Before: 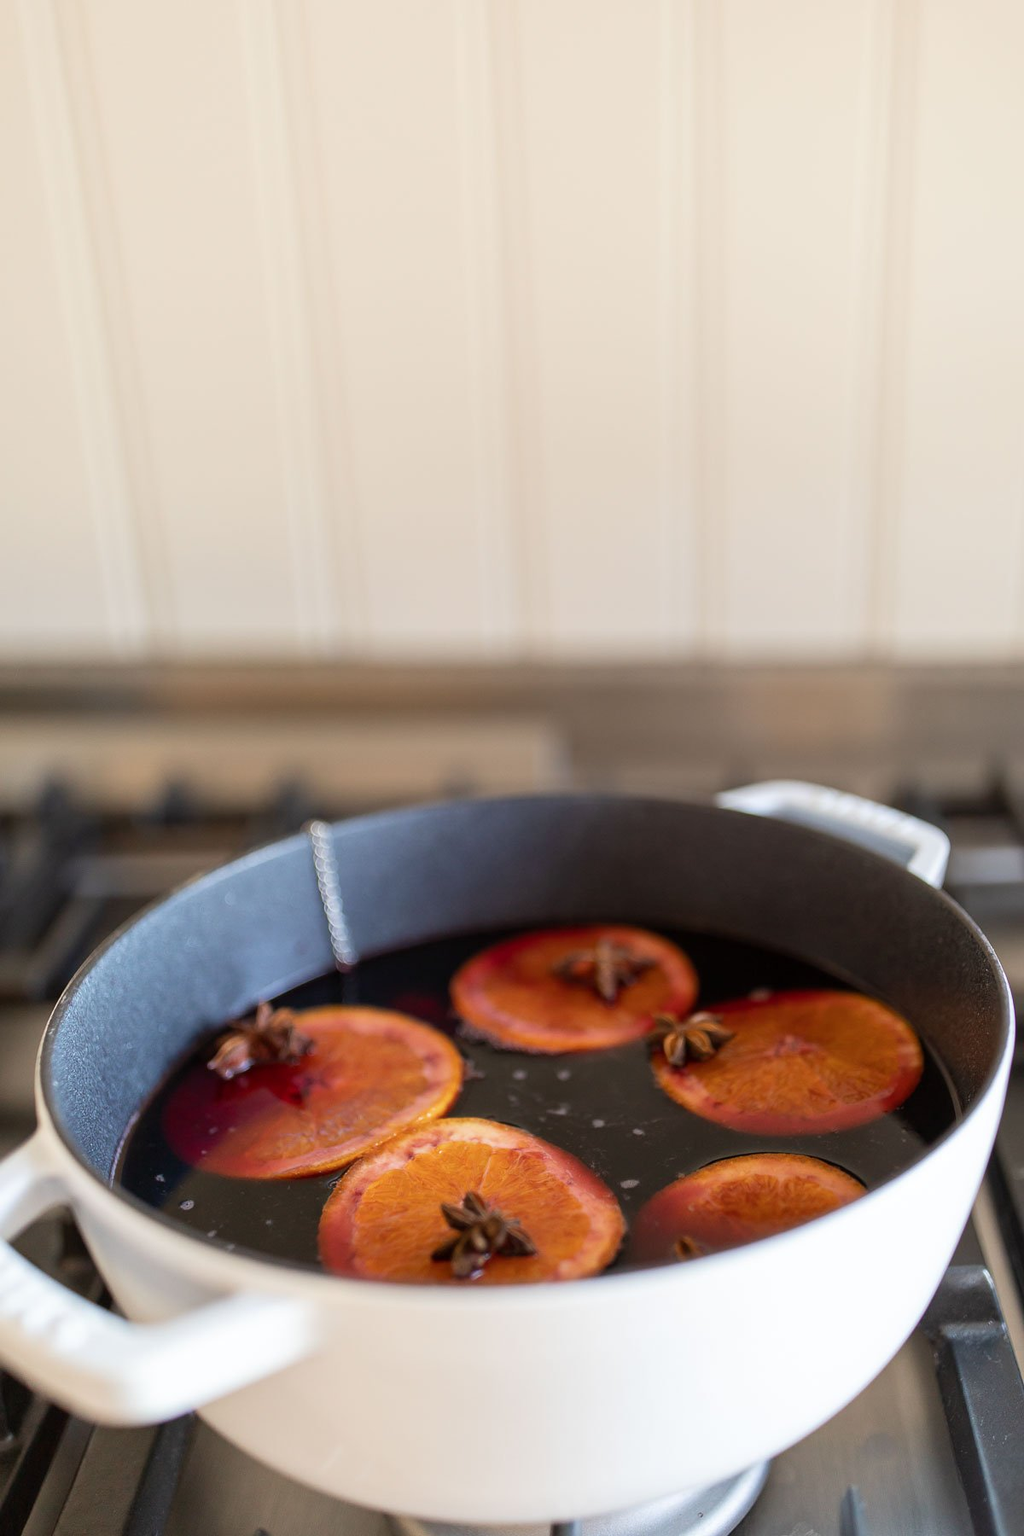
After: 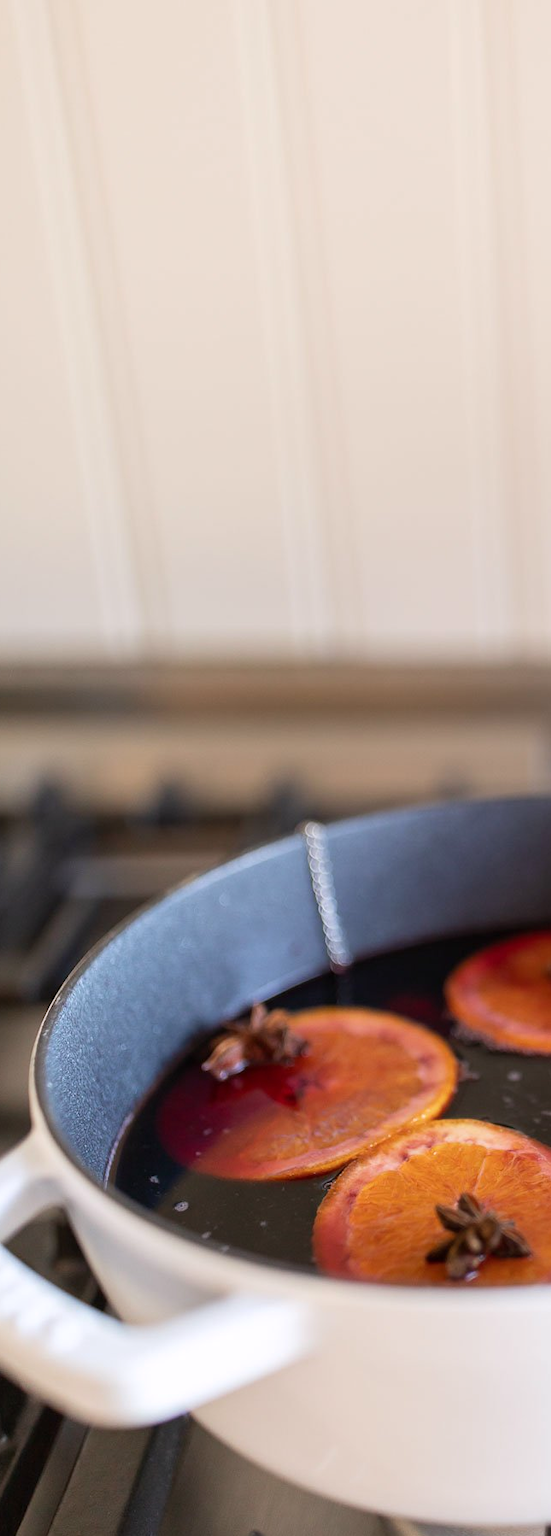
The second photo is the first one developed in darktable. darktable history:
crop: left 0.587%, right 45.588%, bottom 0.086%
white balance: red 1.009, blue 1.027
